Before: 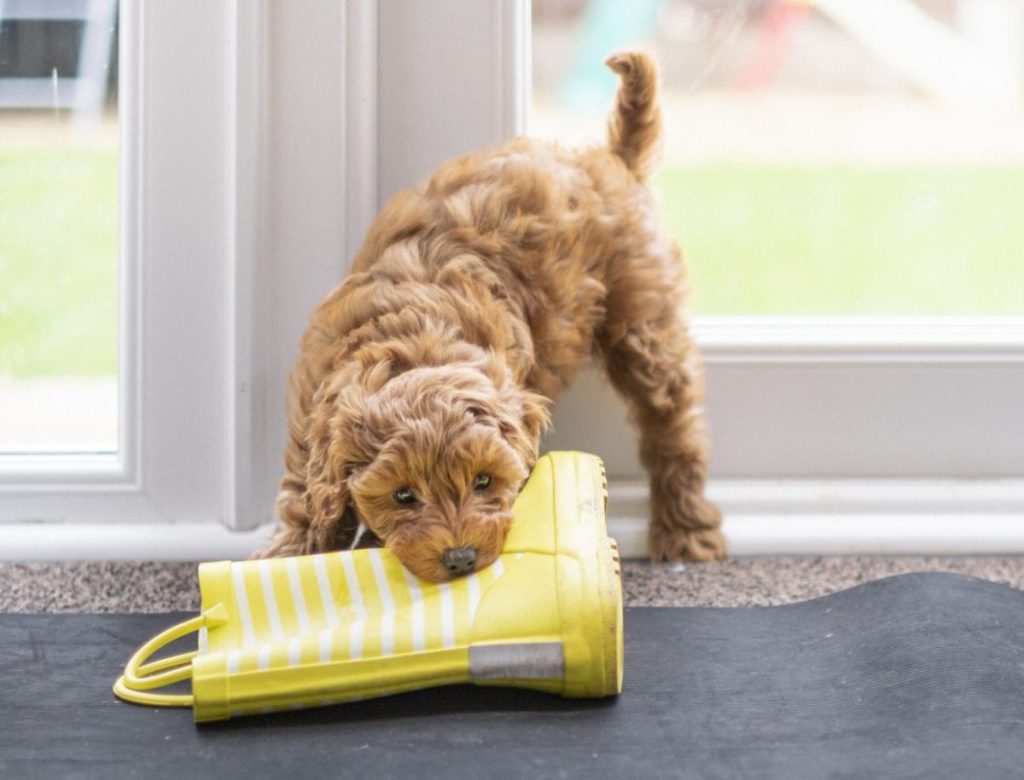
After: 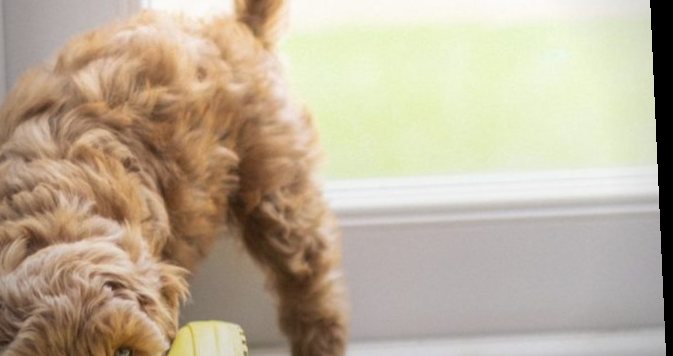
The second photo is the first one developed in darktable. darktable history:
white balance: red 1, blue 1
vignetting: unbound false
rotate and perspective: rotation -2.56°, automatic cropping off
graduated density: rotation -180°, offset 24.95
crop: left 36.005%, top 18.293%, right 0.31%, bottom 38.444%
